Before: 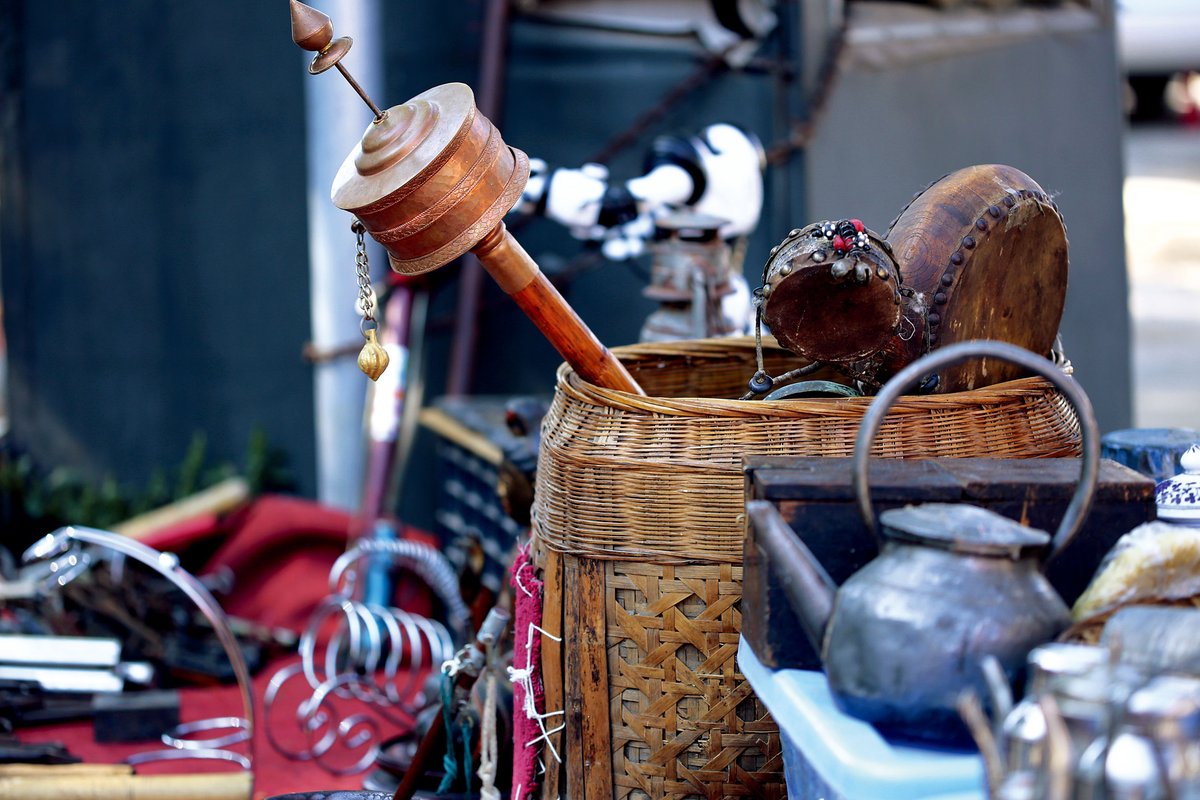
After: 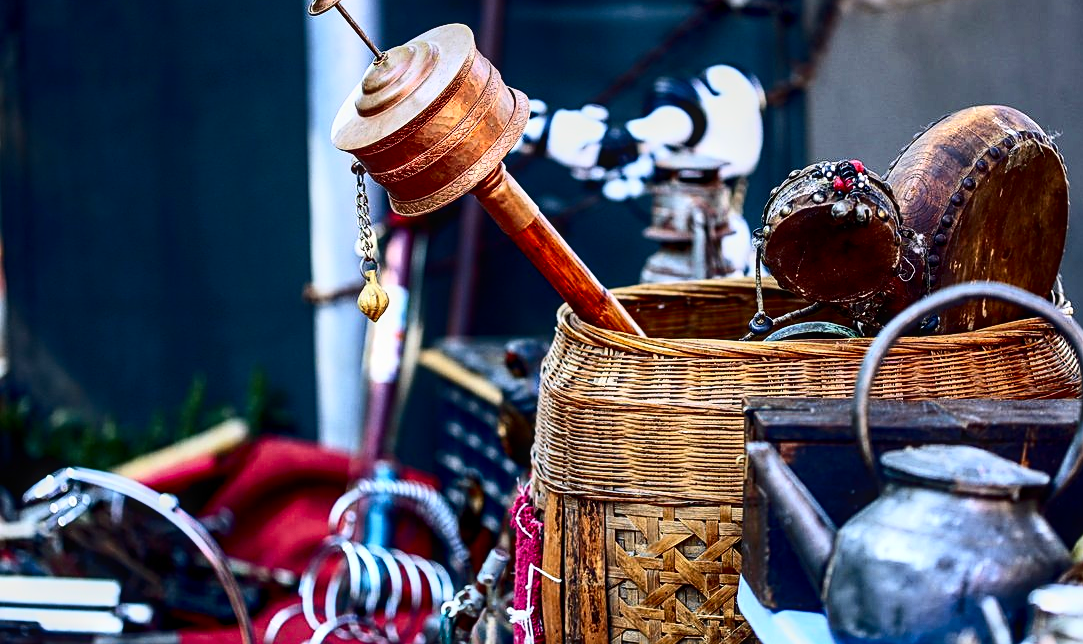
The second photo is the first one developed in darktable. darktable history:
contrast brightness saturation: contrast 0.4, brightness 0.05, saturation 0.25
sharpen: on, module defaults
local contrast: detail 130%
crop: top 7.49%, right 9.717%, bottom 11.943%
